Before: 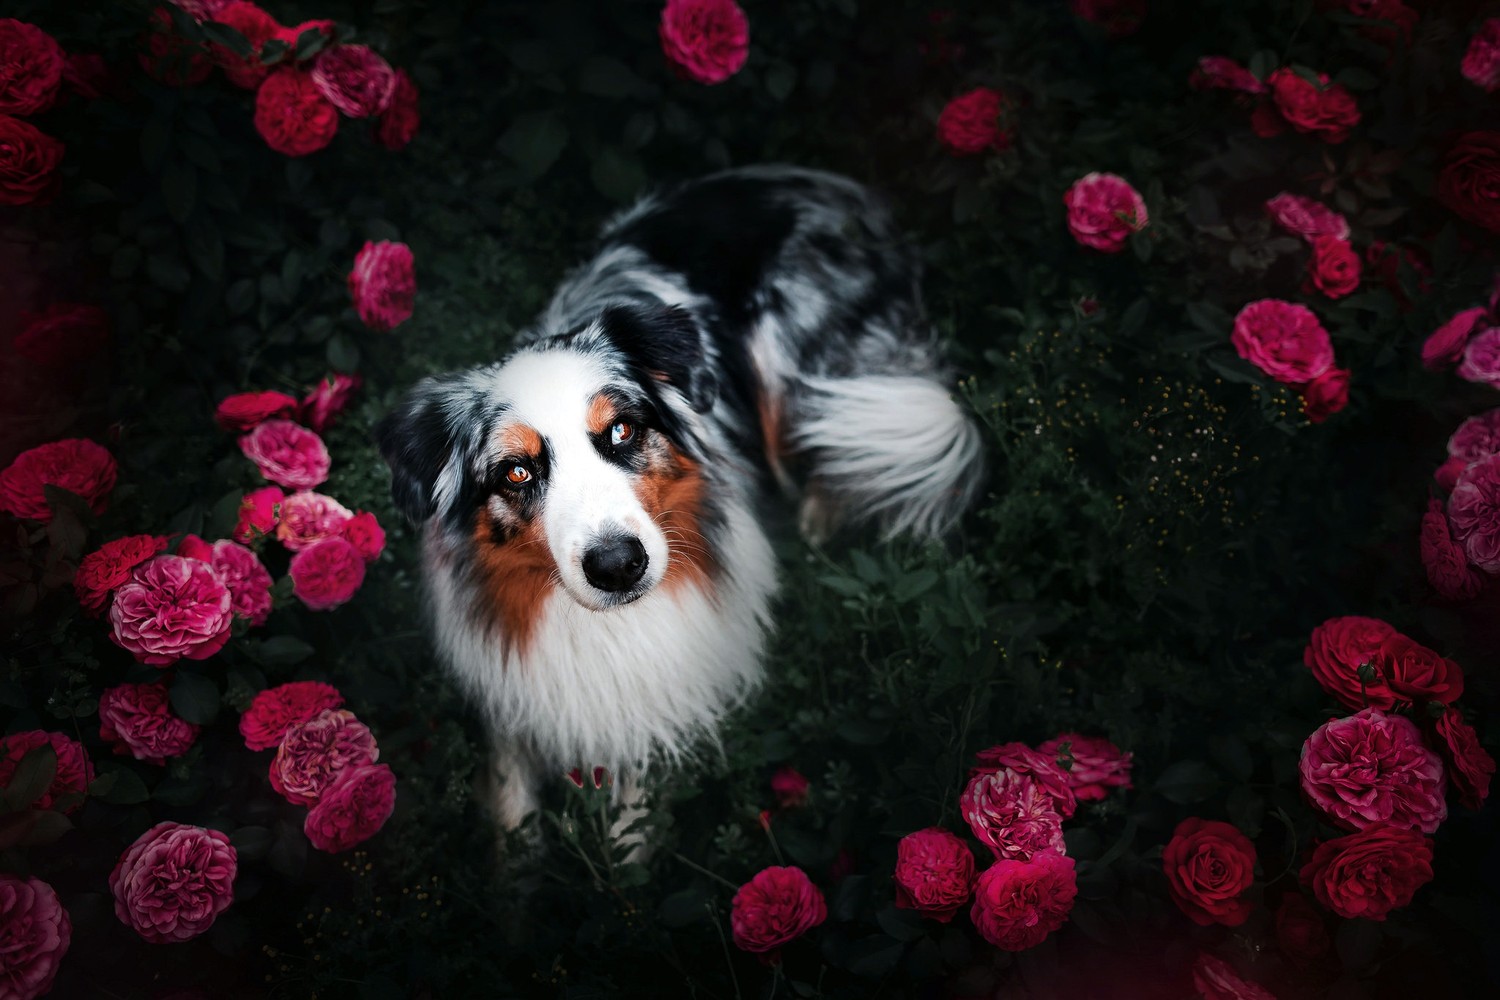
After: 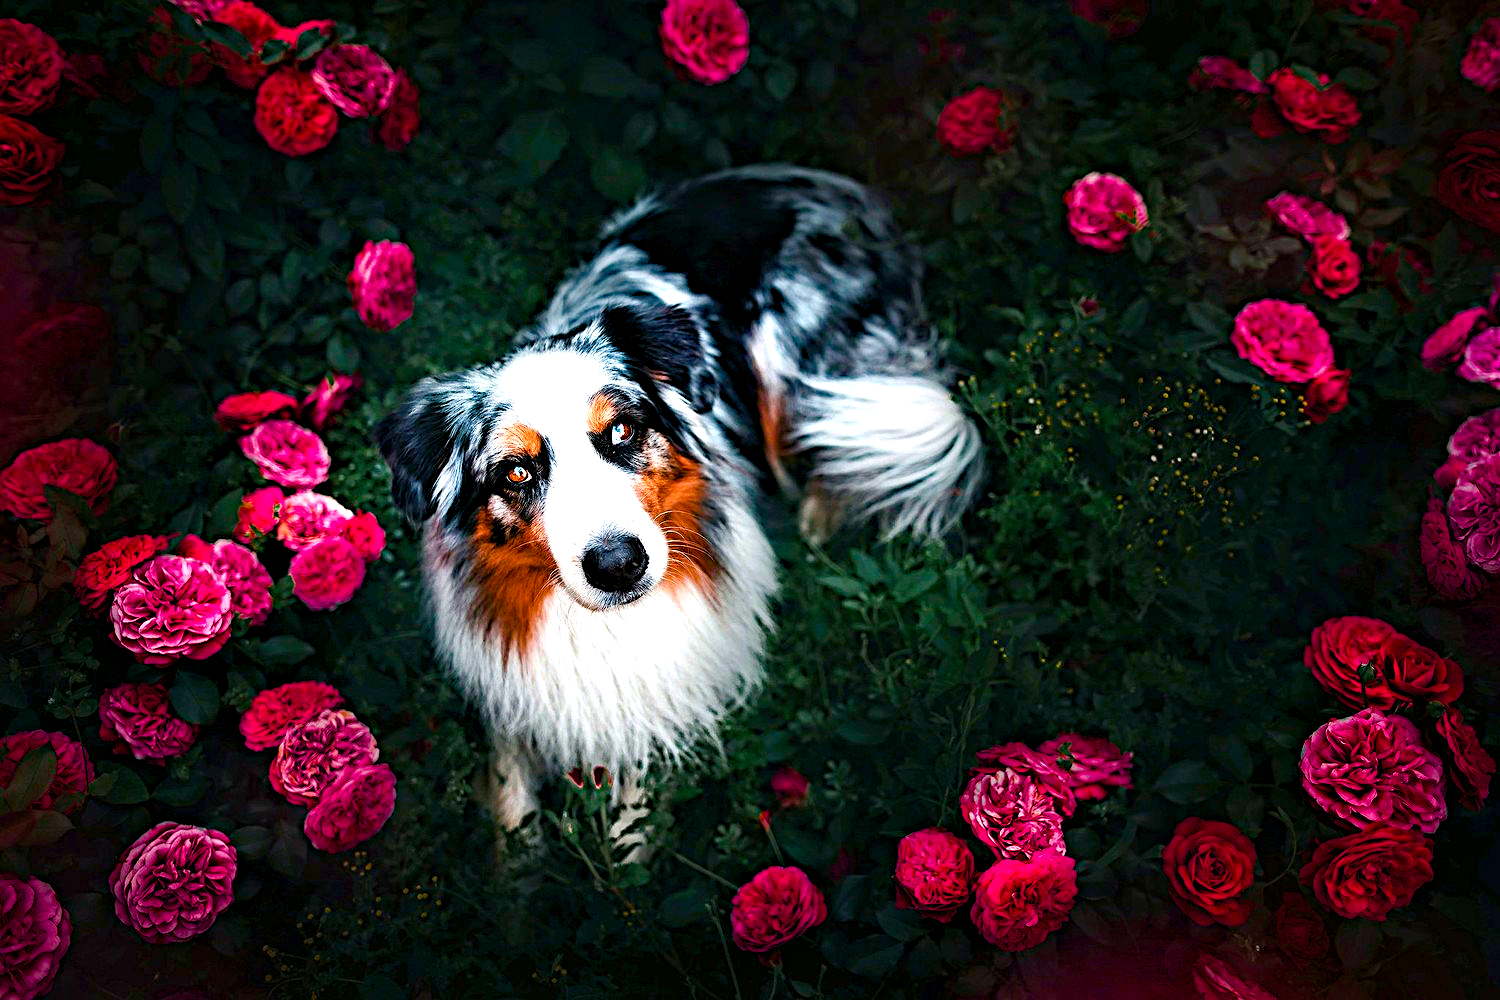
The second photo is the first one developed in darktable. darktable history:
diffuse or sharpen "sharpen demosaicing: AA filter": edge sensitivity 1, 1st order anisotropy 100%, 2nd order anisotropy 100%, 3rd order anisotropy 100%, 4th order anisotropy 100%, 1st order speed -25%, 2nd order speed -25%, 3rd order speed -25%, 4th order speed -25%
contrast equalizer: octaves 7, y [[0.6 ×6], [0.55 ×6], [0 ×6], [0 ×6], [0 ×6]], mix 0.3
haze removal: adaptive false
color balance rgb "light contrast": perceptual brilliance grading › highlights 10%, perceptual brilliance grading › mid-tones 5%, perceptual brilliance grading › shadows -10%
color balance rgb: perceptual saturation grading › global saturation 20%, perceptual saturation grading › highlights -25%, perceptual saturation grading › shadows 50.52%, global vibrance 40.24%
exposure: black level correction 0, exposure 1 EV, compensate exposure bias true, compensate highlight preservation false
